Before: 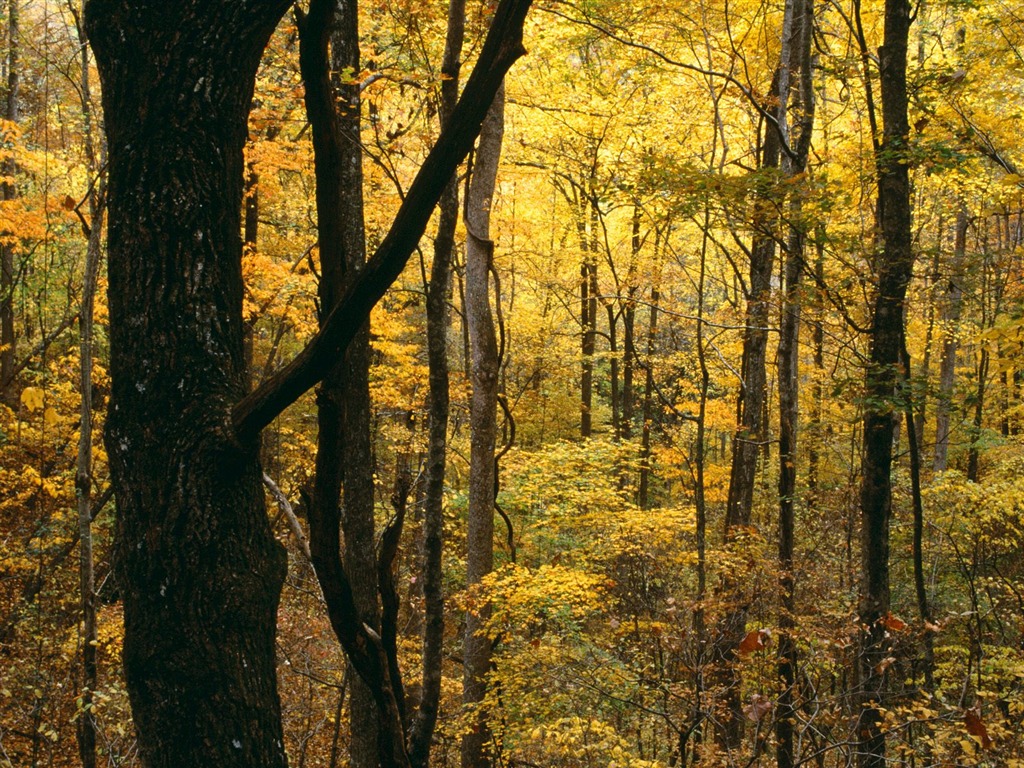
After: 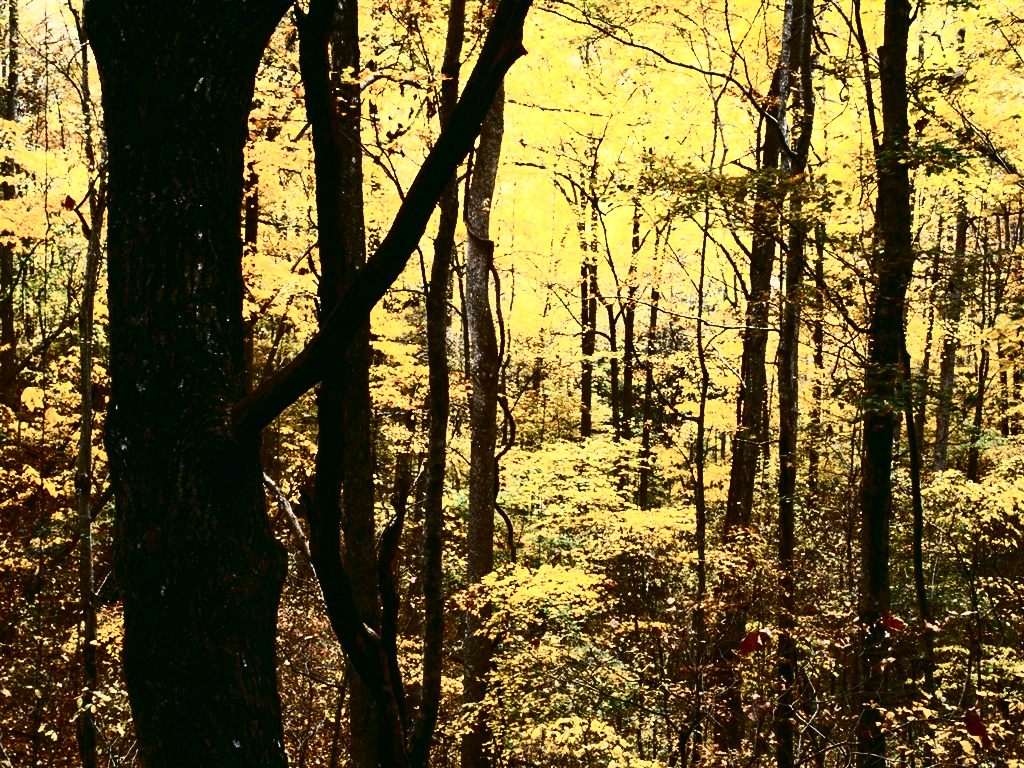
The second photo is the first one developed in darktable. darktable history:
contrast brightness saturation: contrast 0.931, brightness 0.205
